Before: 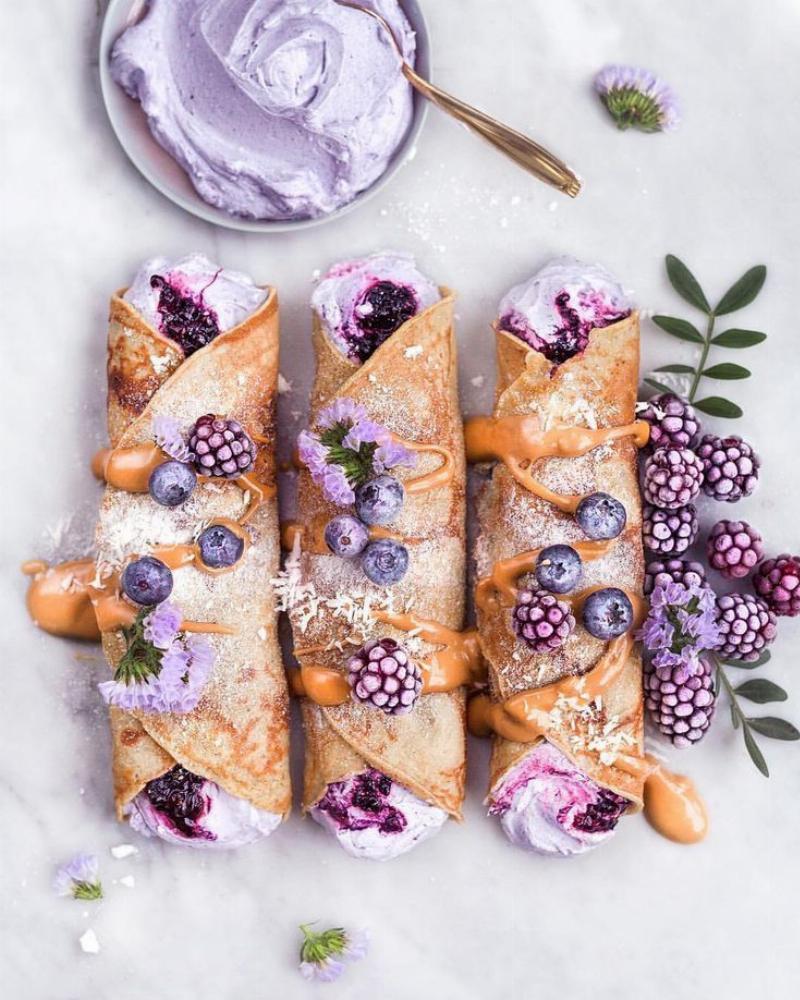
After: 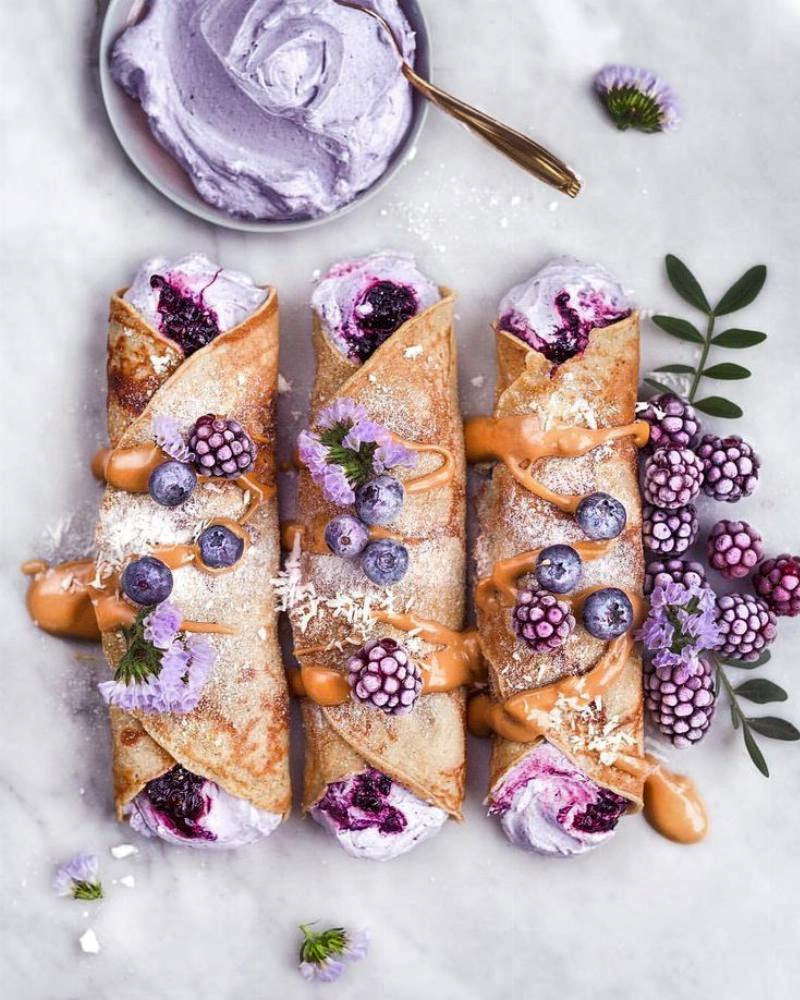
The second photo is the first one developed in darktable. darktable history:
shadows and highlights: shadows 12.7, white point adjustment 1.31, soften with gaussian
